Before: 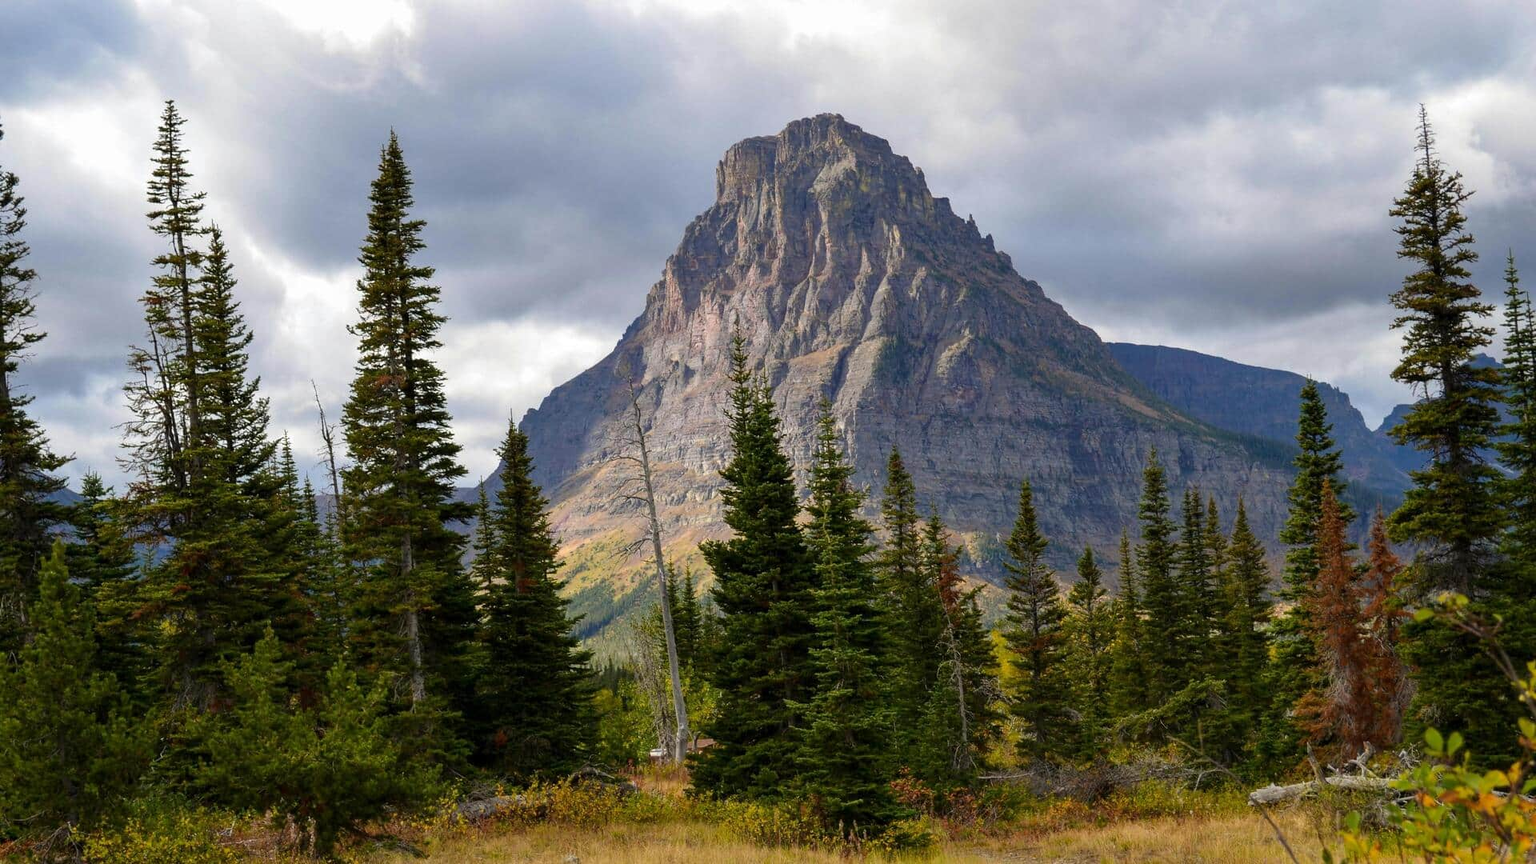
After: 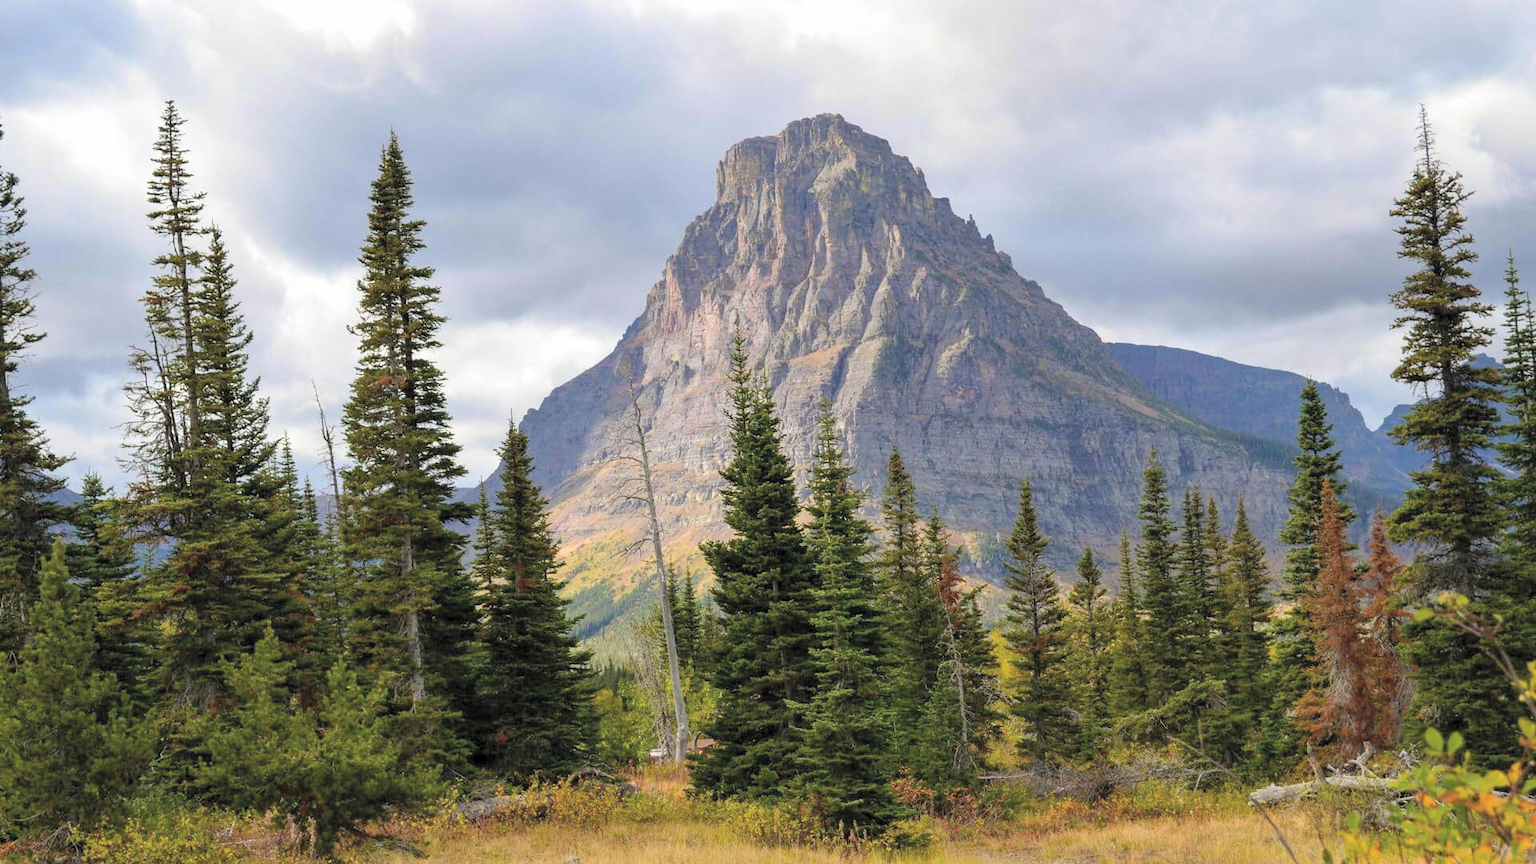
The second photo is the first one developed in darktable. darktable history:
contrast brightness saturation: brightness 0.286
